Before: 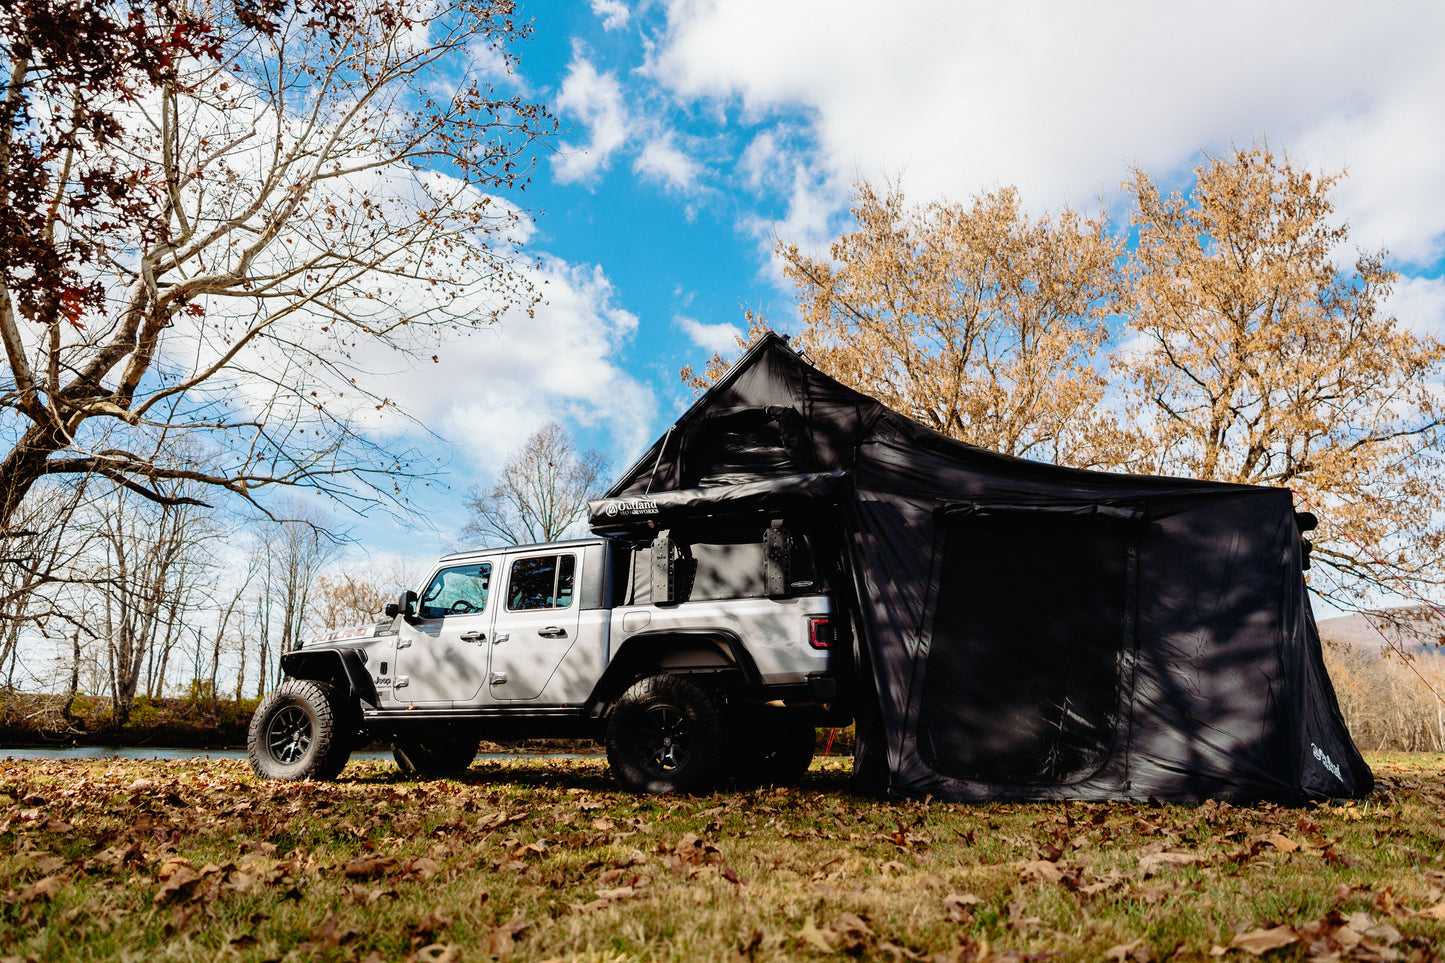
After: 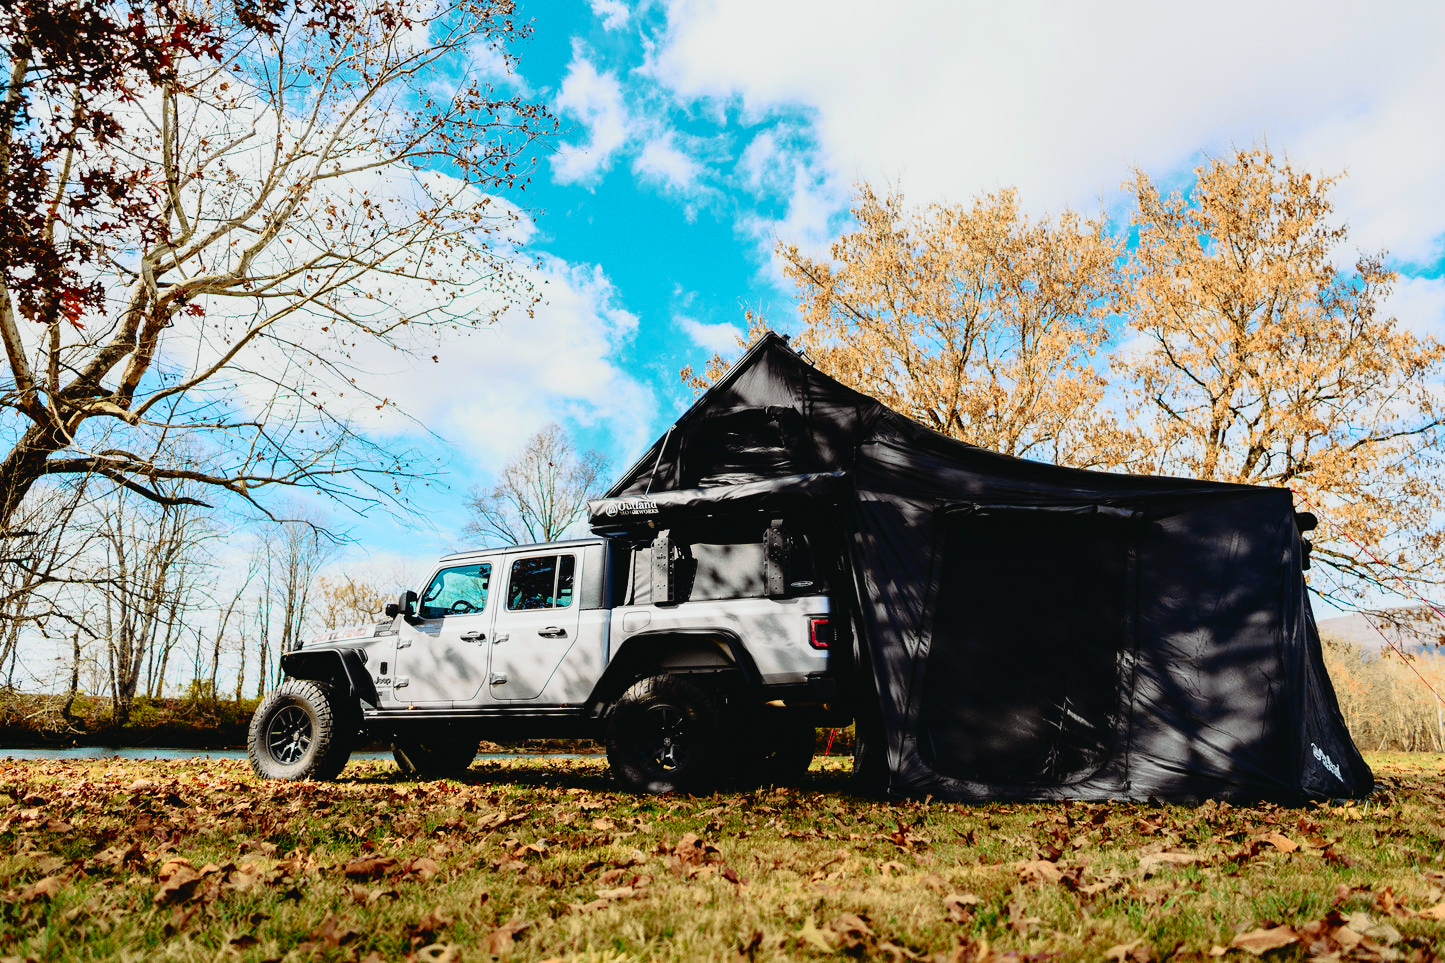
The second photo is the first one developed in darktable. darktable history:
tone curve: curves: ch0 [(0, 0.022) (0.114, 0.088) (0.282, 0.316) (0.446, 0.511) (0.613, 0.693) (0.786, 0.843) (0.999, 0.949)]; ch1 [(0, 0) (0.395, 0.343) (0.463, 0.427) (0.486, 0.474) (0.503, 0.5) (0.535, 0.522) (0.555, 0.566) (0.594, 0.614) (0.755, 0.793) (1, 1)]; ch2 [(0, 0) (0.369, 0.388) (0.449, 0.431) (0.501, 0.5) (0.528, 0.517) (0.561, 0.59) (0.612, 0.646) (0.697, 0.721) (1, 1)], color space Lab, independent channels, preserve colors none
